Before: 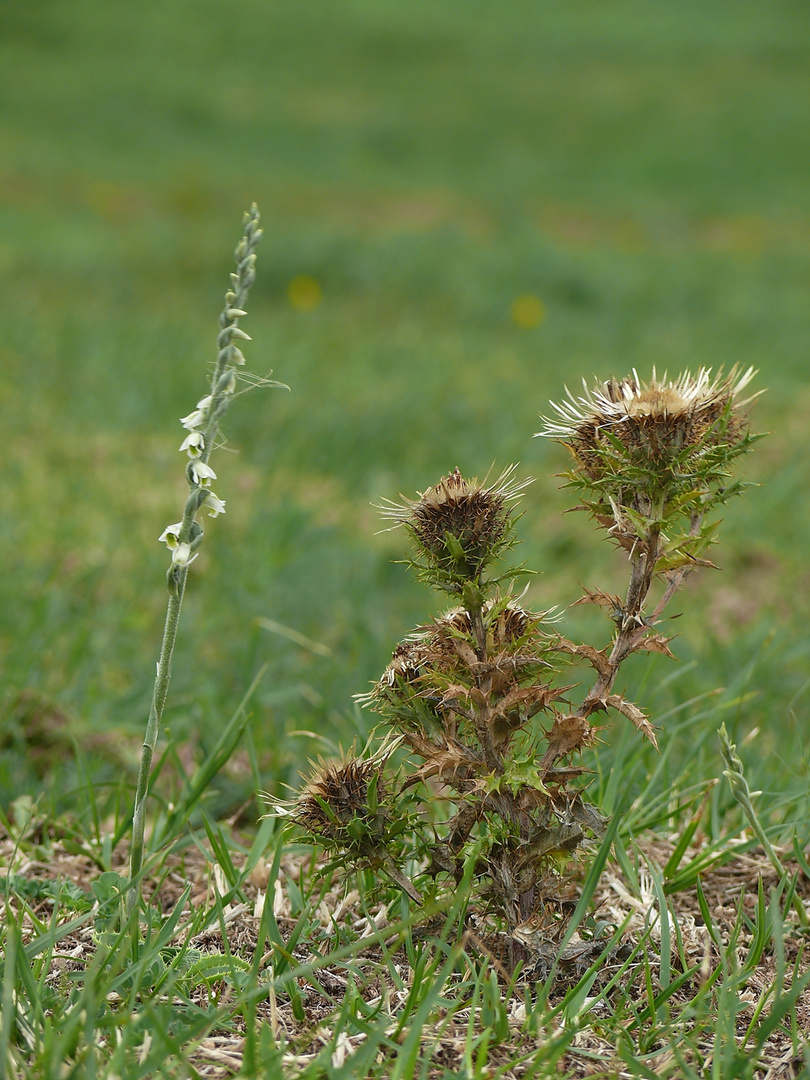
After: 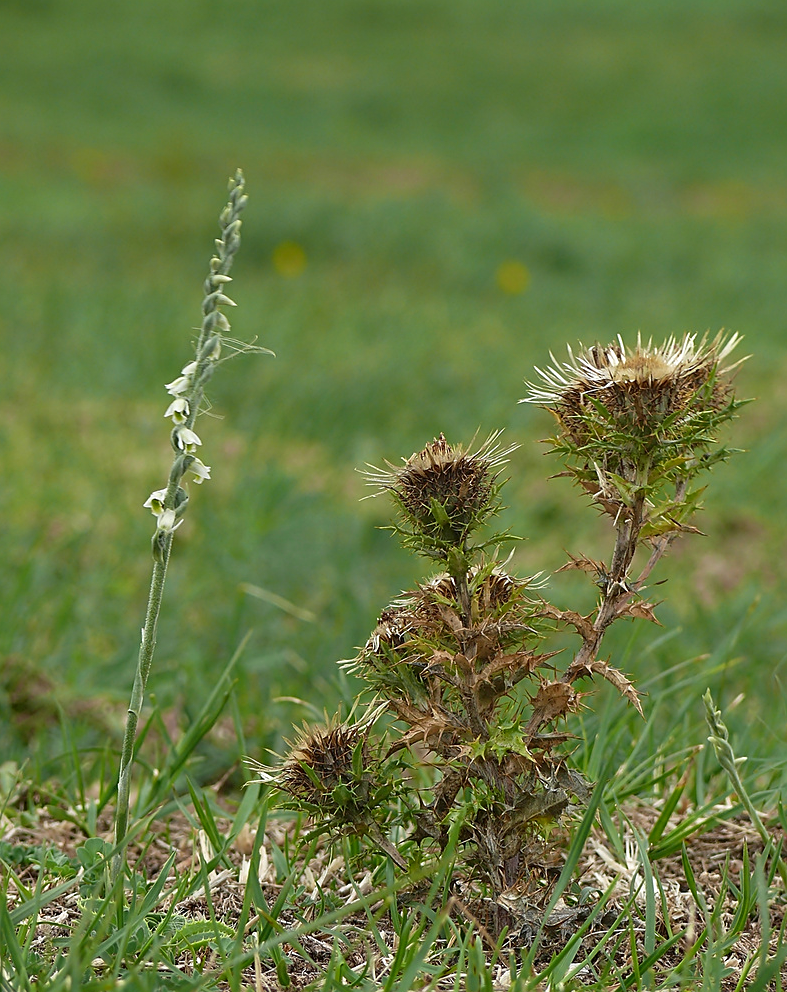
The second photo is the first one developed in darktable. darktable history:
crop: left 1.955%, top 3.182%, right 0.809%, bottom 4.88%
sharpen: amount 0.477
contrast brightness saturation: contrast -0.02, brightness -0.015, saturation 0.039
